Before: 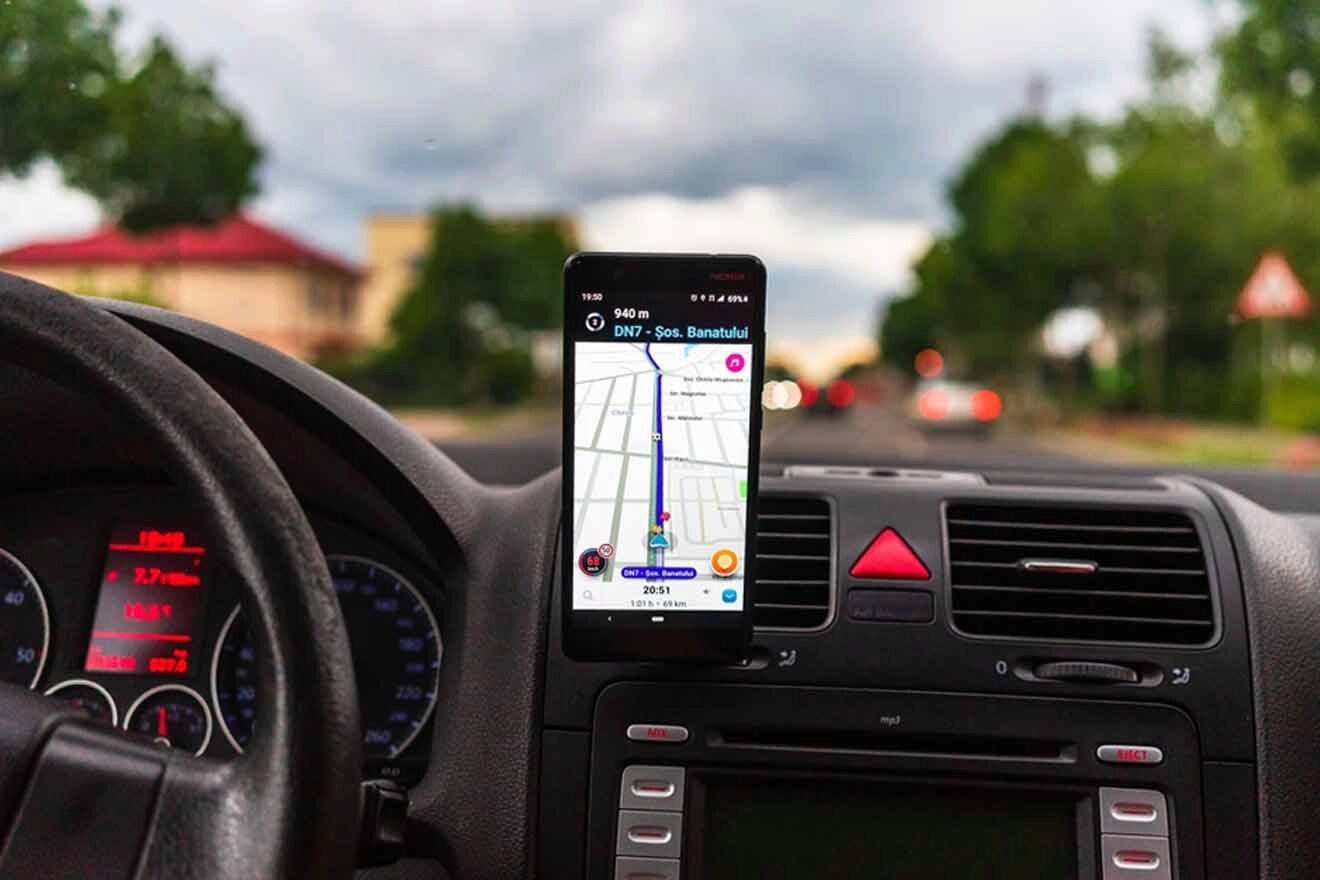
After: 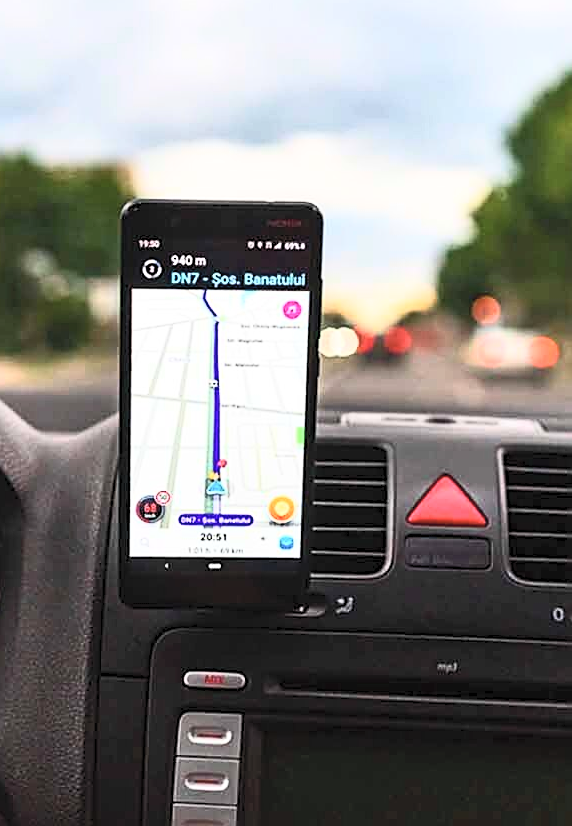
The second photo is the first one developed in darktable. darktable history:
crop: left 33.623%, top 6.059%, right 22.978%
exposure: compensate exposure bias true, compensate highlight preservation false
color balance rgb: perceptual saturation grading › global saturation 0.423%, perceptual brilliance grading › global brilliance 2.729%, perceptual brilliance grading › highlights -2.321%, perceptual brilliance grading › shadows 3.637%, saturation formula JzAzBz (2021)
contrast brightness saturation: contrast 0.394, brightness 0.541
sharpen: on, module defaults
